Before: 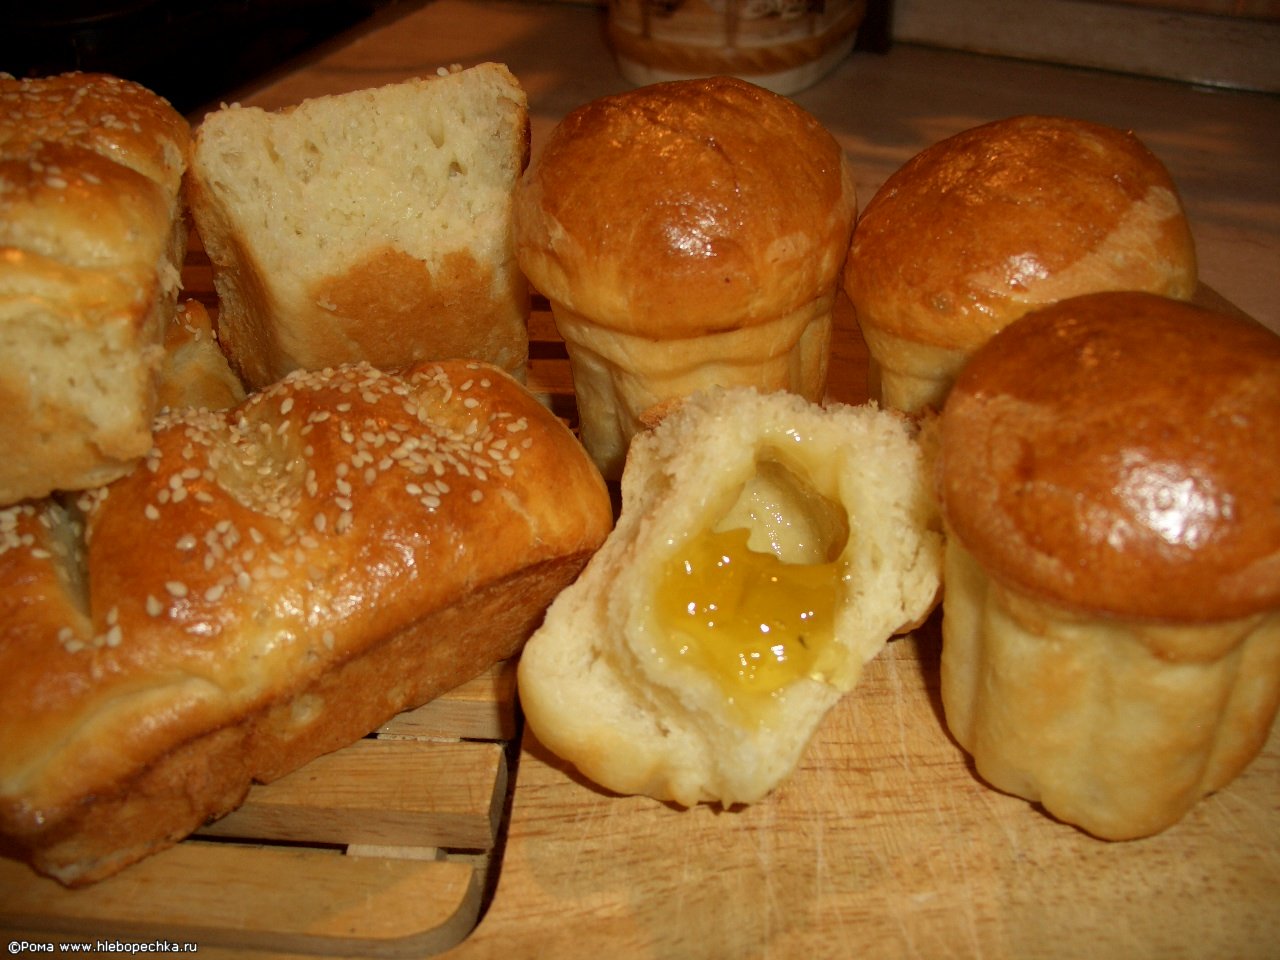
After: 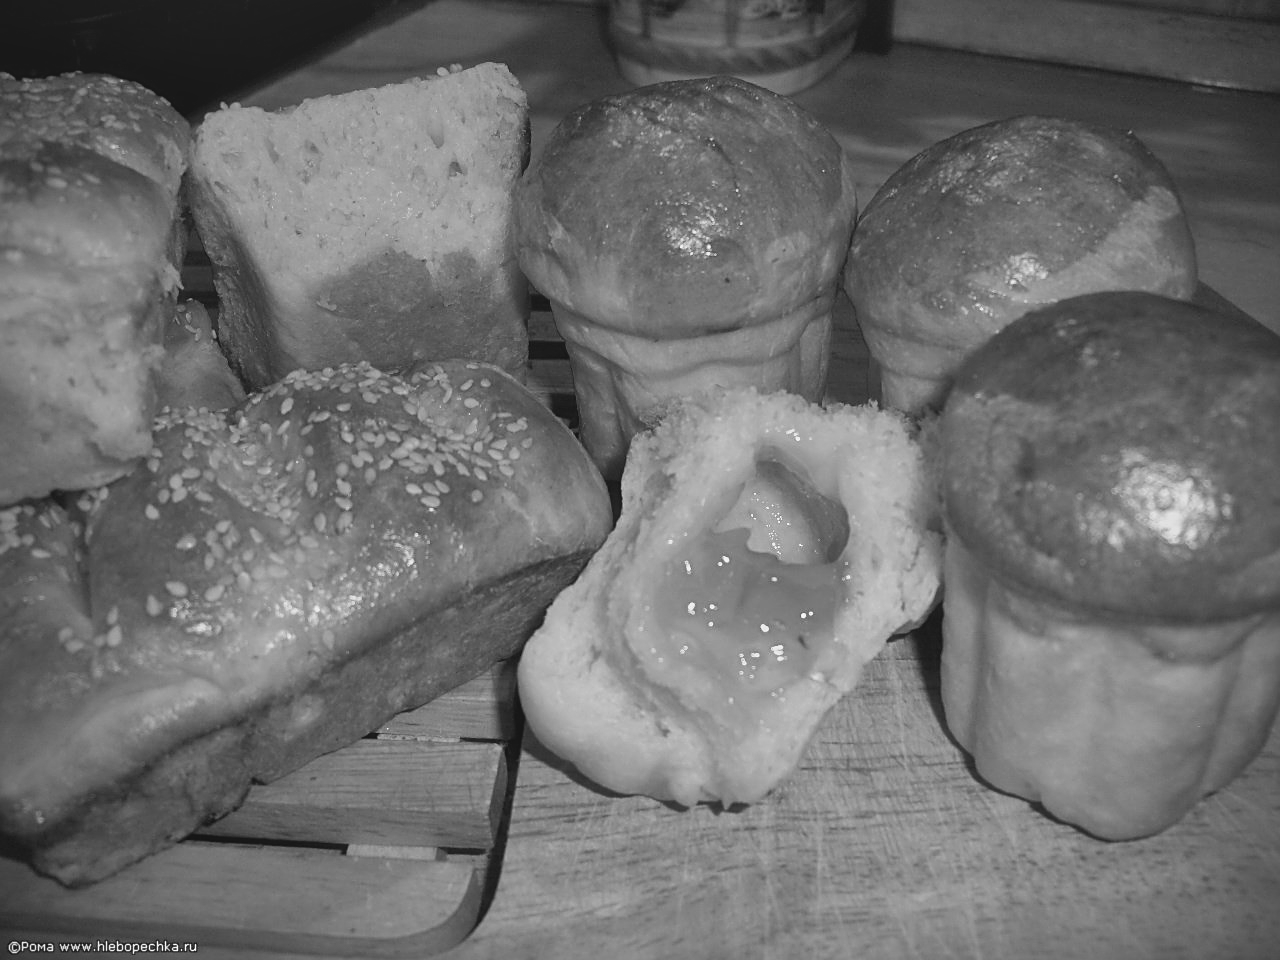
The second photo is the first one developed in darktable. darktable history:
haze removal: strength -0.09, distance 0.358, compatibility mode true, adaptive false
local contrast: mode bilateral grid, contrast 20, coarseness 50, detail 130%, midtone range 0.2
color balance rgb: perceptual saturation grading › global saturation 35%, perceptual saturation grading › highlights -25%, perceptual saturation grading › shadows 50%
shadows and highlights: soften with gaussian
contrast brightness saturation: contrast -0.19, saturation 0.19
sharpen: on, module defaults
color contrast: green-magenta contrast 0, blue-yellow contrast 0
vignetting: fall-off radius 60.65%
